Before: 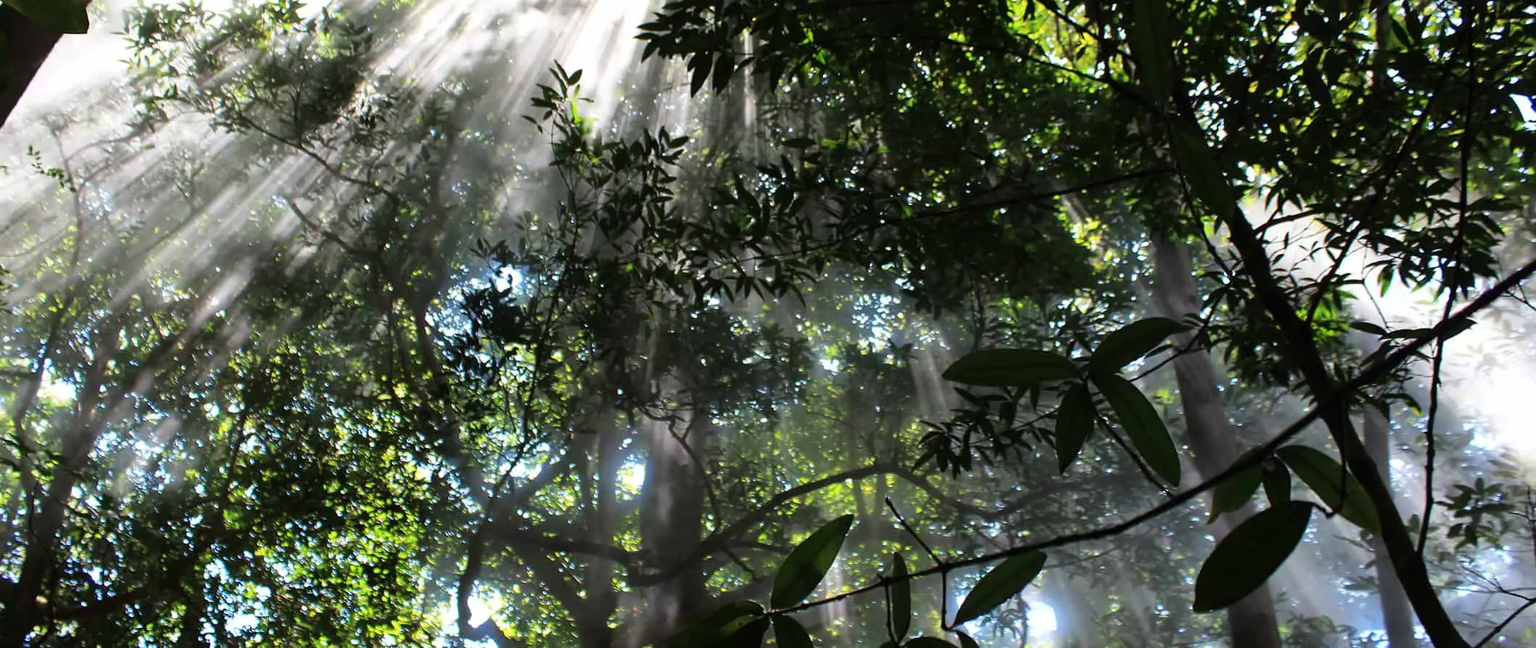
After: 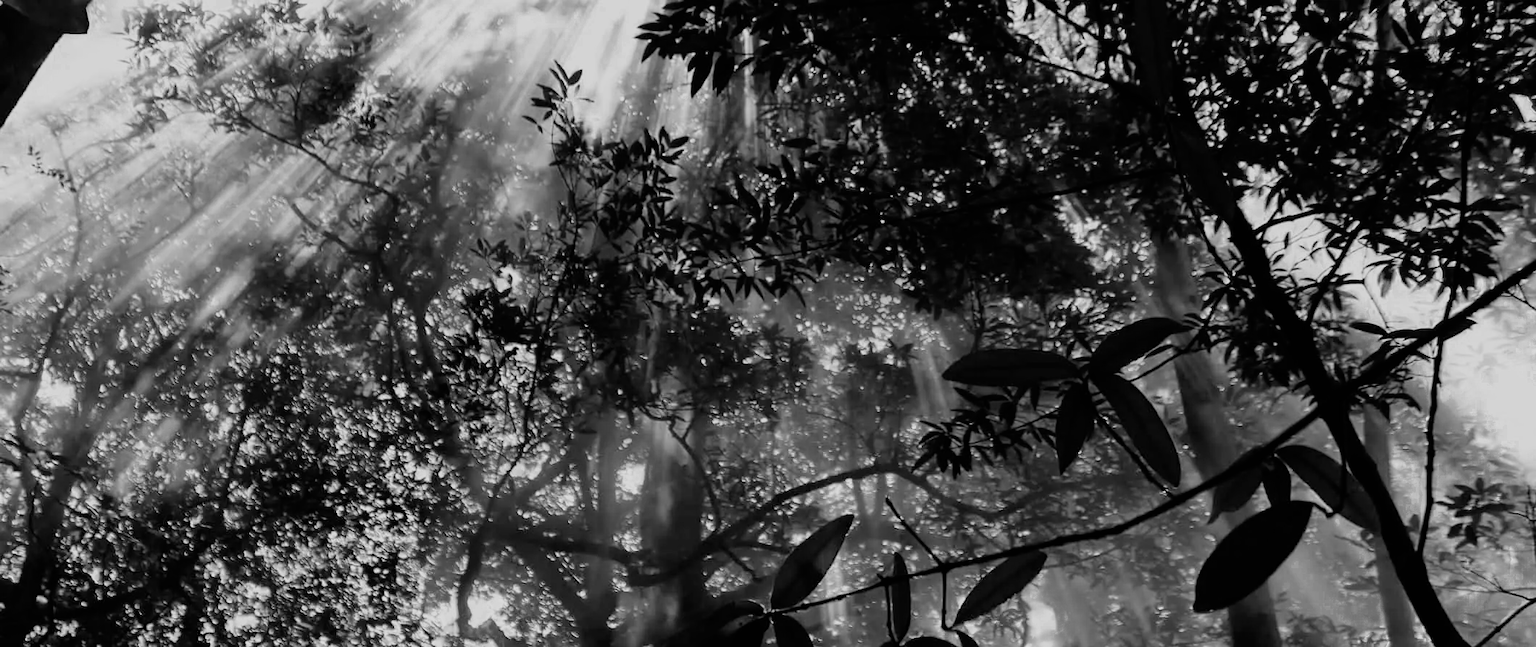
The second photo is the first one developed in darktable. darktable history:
color zones: curves: ch0 [(0.002, 0.589) (0.107, 0.484) (0.146, 0.249) (0.217, 0.352) (0.309, 0.525) (0.39, 0.404) (0.455, 0.169) (0.597, 0.055) (0.724, 0.212) (0.775, 0.691) (0.869, 0.571) (1, 0.587)]; ch1 [(0, 0) (0.143, 0) (0.286, 0) (0.429, 0) (0.571, 0) (0.714, 0) (0.857, 0)]
filmic rgb: black relative exposure -7.65 EV, white relative exposure 4.56 EV, threshold 3.05 EV, hardness 3.61, color science v6 (2022), iterations of high-quality reconstruction 0, enable highlight reconstruction true
